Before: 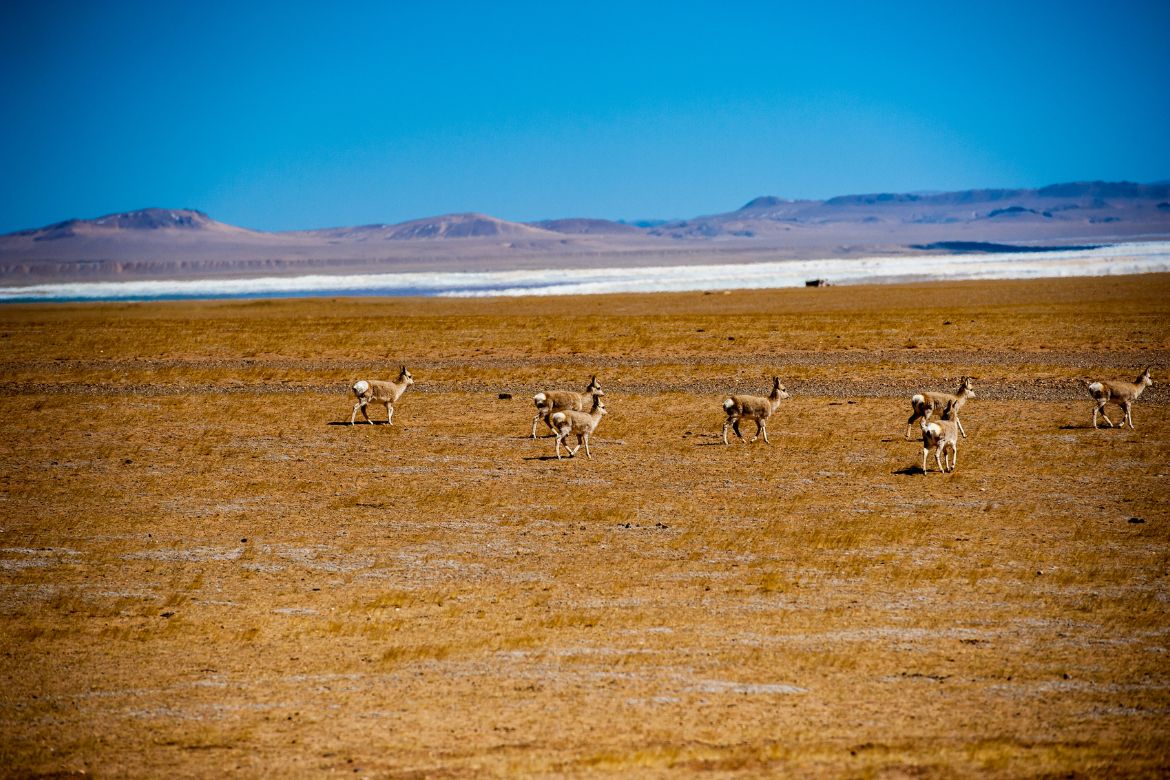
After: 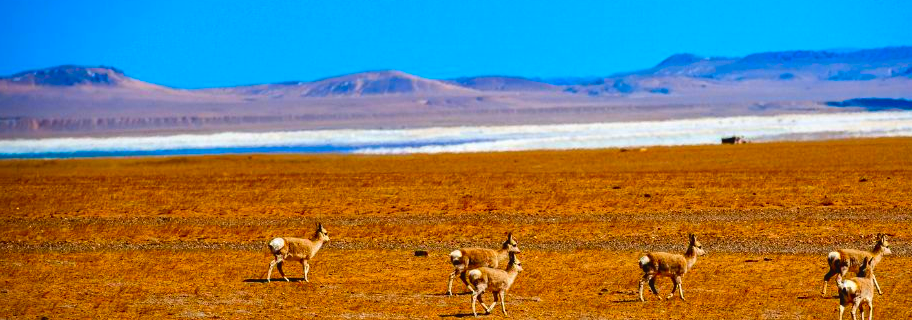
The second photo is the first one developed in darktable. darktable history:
exposure: black level correction -0.005, exposure 0.058 EV, compensate highlight preservation false
color correction: highlights b* 0.037, saturation 1.83
local contrast: mode bilateral grid, contrast 19, coarseness 49, detail 119%, midtone range 0.2
crop: left 7.245%, top 18.372%, right 14.276%, bottom 40.24%
